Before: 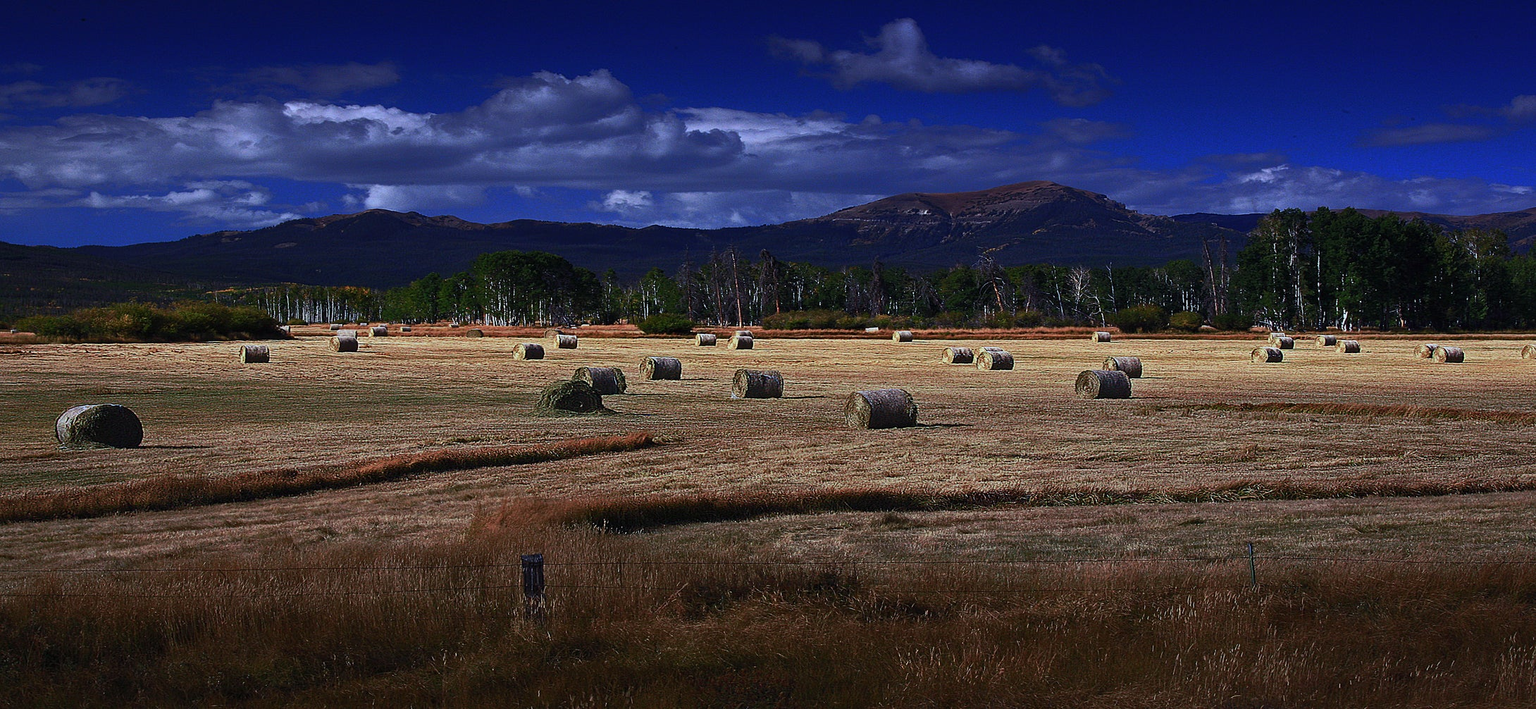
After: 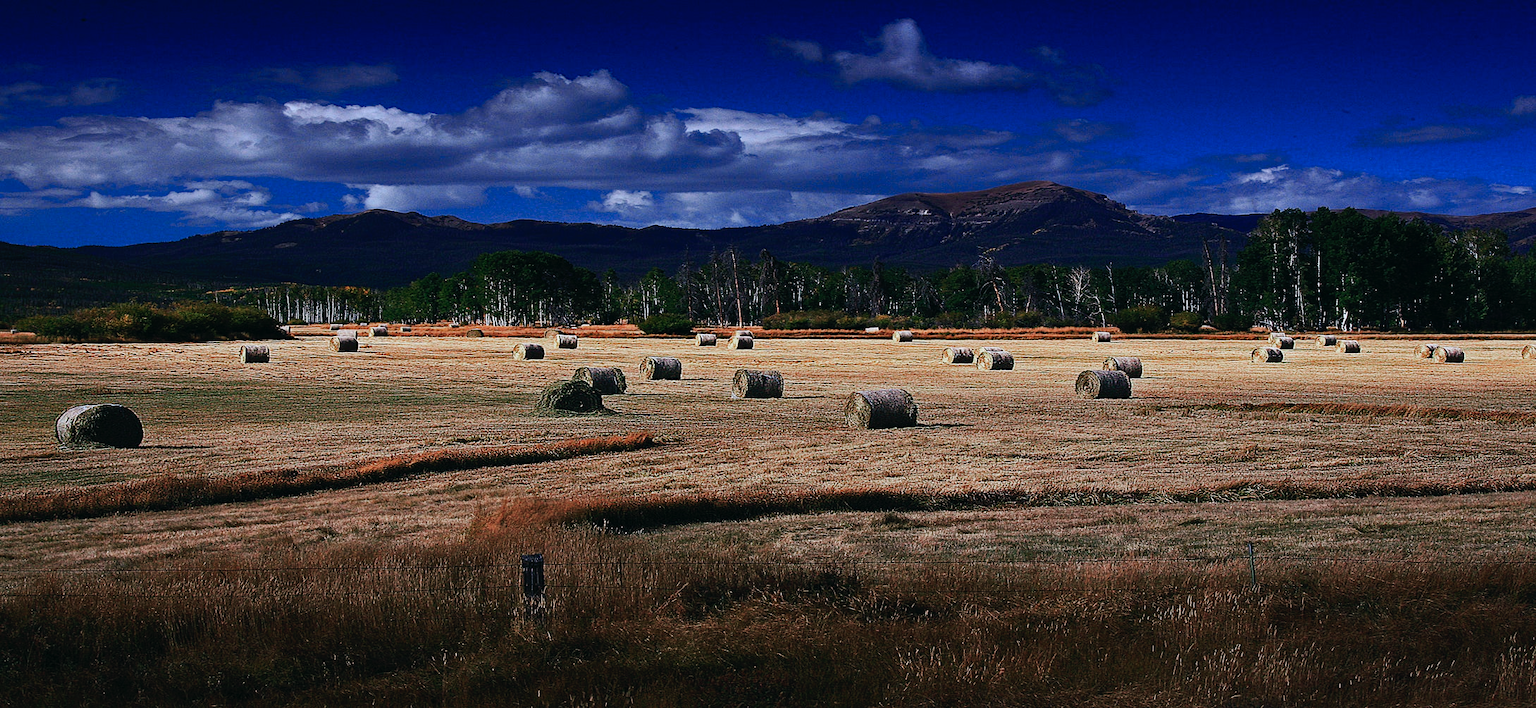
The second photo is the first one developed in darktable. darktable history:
tone curve: curves: ch0 [(0, 0) (0.003, 0.009) (0.011, 0.009) (0.025, 0.01) (0.044, 0.02) (0.069, 0.032) (0.1, 0.048) (0.136, 0.092) (0.177, 0.153) (0.224, 0.217) (0.277, 0.306) (0.335, 0.402) (0.399, 0.488) (0.468, 0.574) (0.543, 0.648) (0.623, 0.716) (0.709, 0.783) (0.801, 0.851) (0.898, 0.92) (1, 1)], preserve colors none
color look up table: target L [92.14, 90.04, 86.92, 86.2, 69.76, 63.49, 58.88, 52.5, 42.17, 37.5, 22.29, 200.57, 89.54, 80.1, 61.7, 57.91, 60.13, 50.09, 49.32, 46.57, 42.04, 37.7, 30.6, 17.62, 98.13, 82.9, 73.21, 70.53, 70.09, 60.2, 58.64, 67.94, 51.74, 42.12, 39.85, 36.29, 31.2, 31.19, 31.38, 13.57, 6.365, 84.36, 79.55, 63.23, 59.24, 60.52, 36.69, 32.4, 6.729], target a [-23.22, -21.41, -38.09, -40.51, -18.13, -39.4, -59.41, -27.55, -16.93, -30.11, -19.47, 0, 4.301, 12.45, 30.26, 61.84, 16.4, 8.887, 46.84, 72.38, 47.44, 54.7, 5.206, 25.77, 2.595, 33.16, 37.14, 21.13, 32.2, 45.8, 71.24, 54.39, 63.21, 5.967, 15.89, 40.74, 42.41, 21.97, 19.48, 22.27, 21.52, -43.93, -33.78, -41.99, -20.27, -15.24, -20.56, -5.609, -4.938], target b [47.43, 16.85, 27.87, 10.74, 8.735, 21.55, 37.56, 39.89, 21.32, 21.04, 16.56, 0, 23.2, 64.46, 36.43, 32.82, 9.2, 45.85, 18.66, 51.87, 42.75, 41.31, 3.45, 17.69, -2.003, -19.38, 2.019, -23.05, -38.6, -19.97, -30.2, -39.83, -2.976, -63.87, -38.54, -55.47, -8.448, -12.96, -73.16, -36.81, -19.47, -18.24, -23.64, -2.726, -44.36, -15.78, -4.033, -25.52, -9.063], num patches 49
